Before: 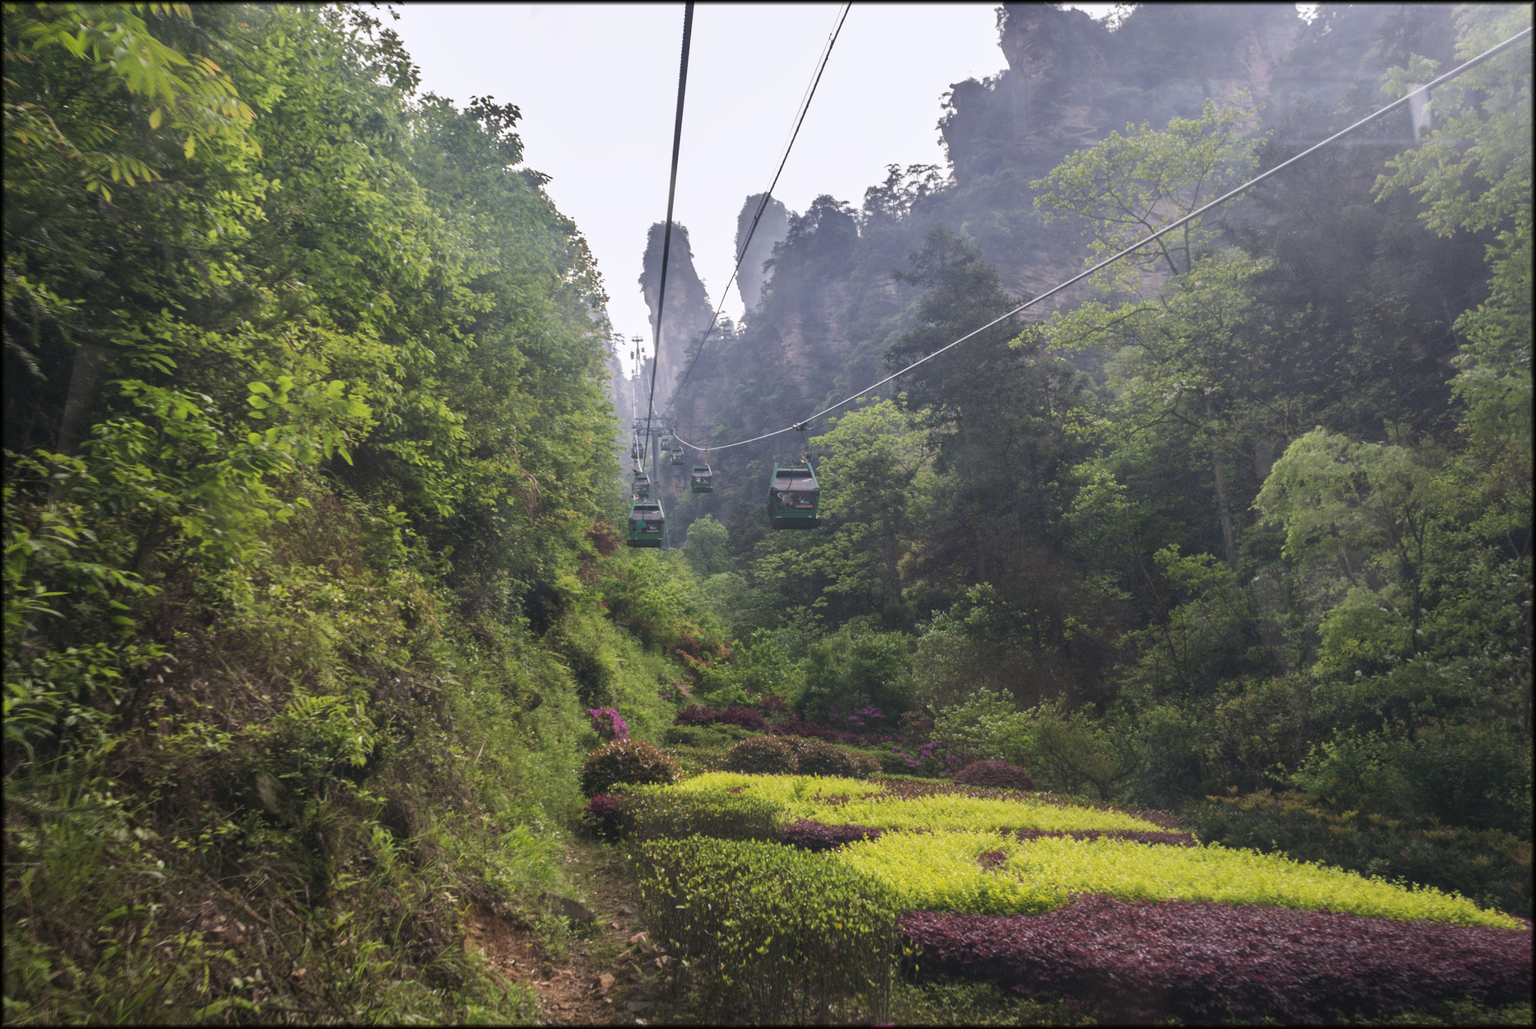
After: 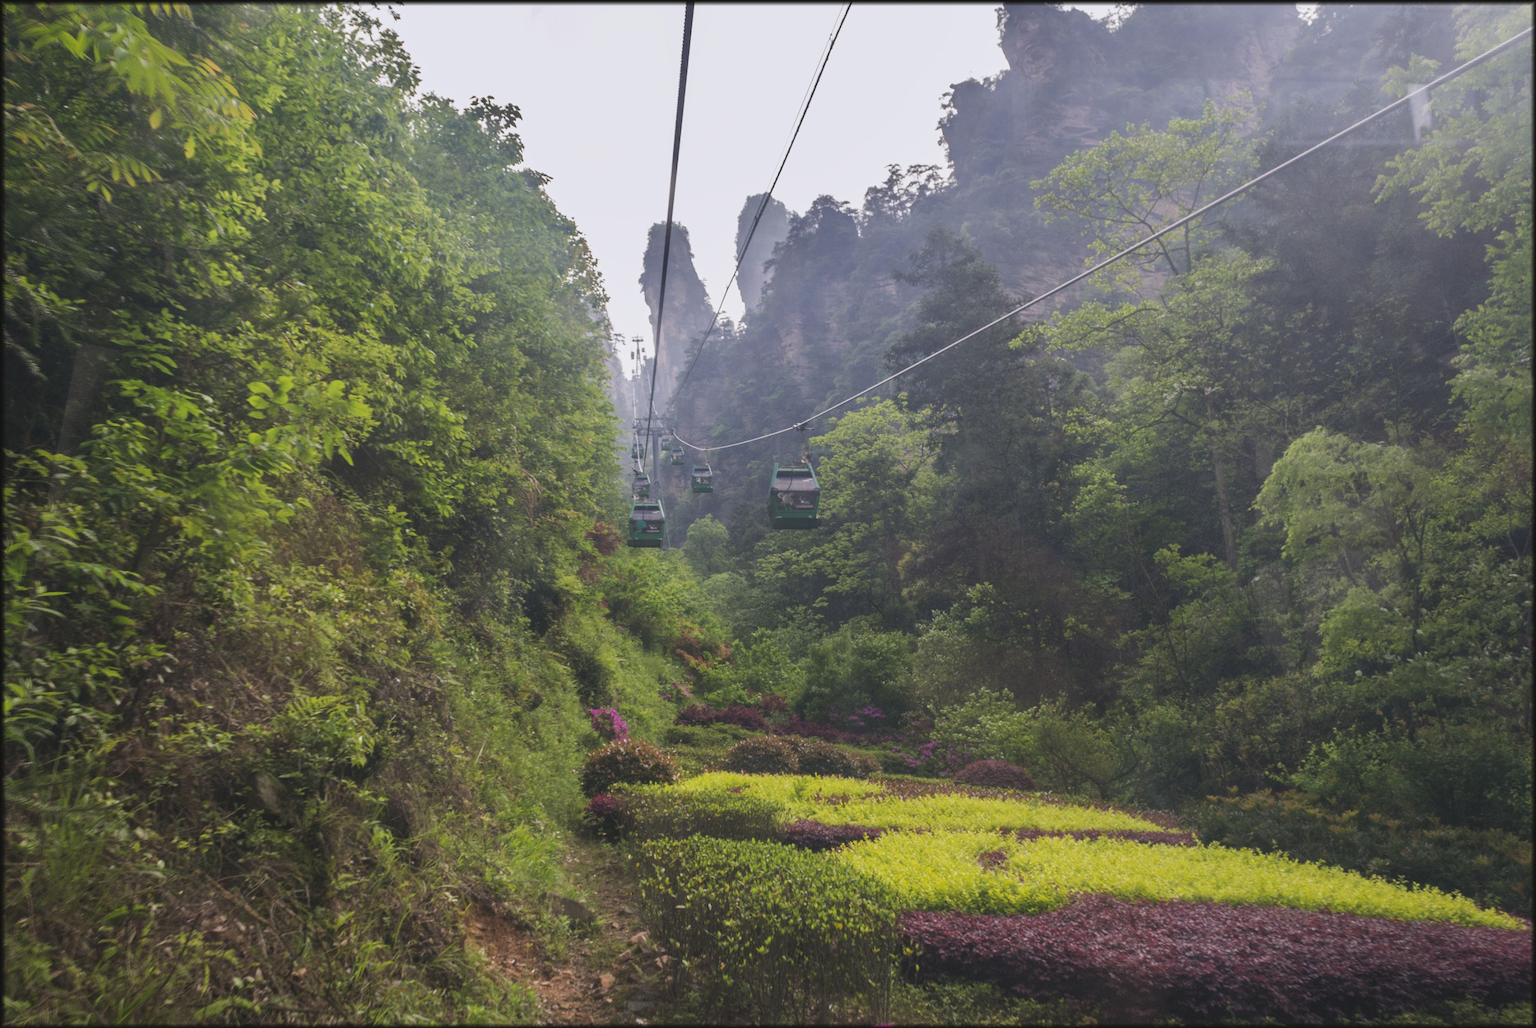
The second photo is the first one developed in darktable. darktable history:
contrast brightness saturation: contrast -0.118
